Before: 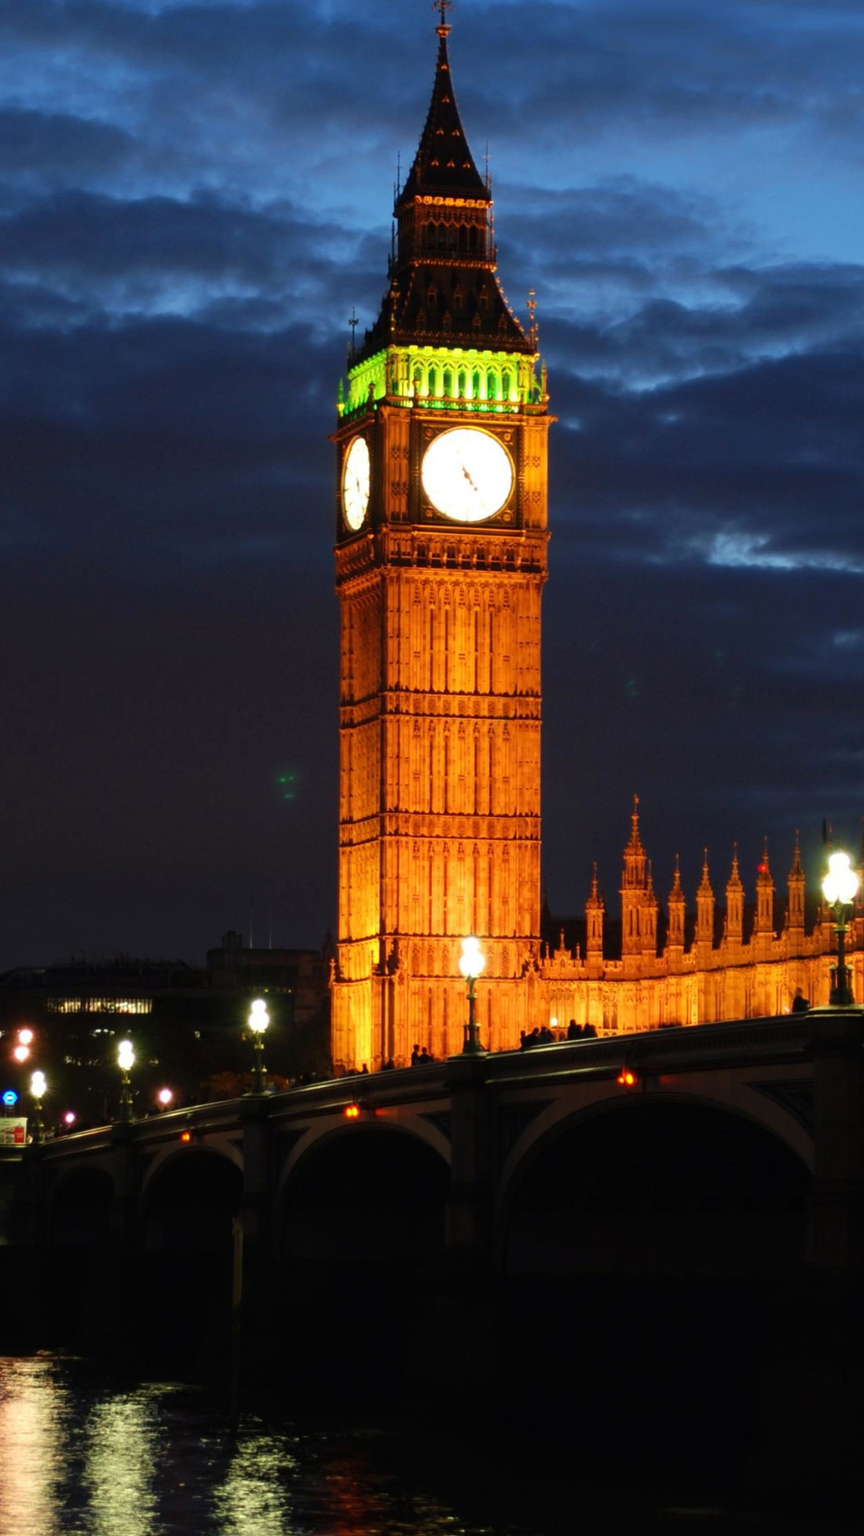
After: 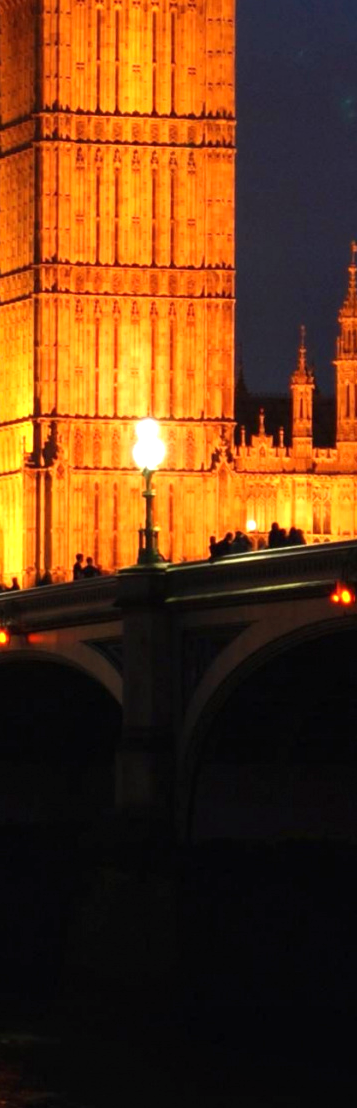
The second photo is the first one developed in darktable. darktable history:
exposure: exposure 0.564 EV, compensate highlight preservation false
white balance: red 1.009, blue 1.027
tone equalizer: on, module defaults
crop: left 40.878%, top 39.176%, right 25.993%, bottom 3.081%
